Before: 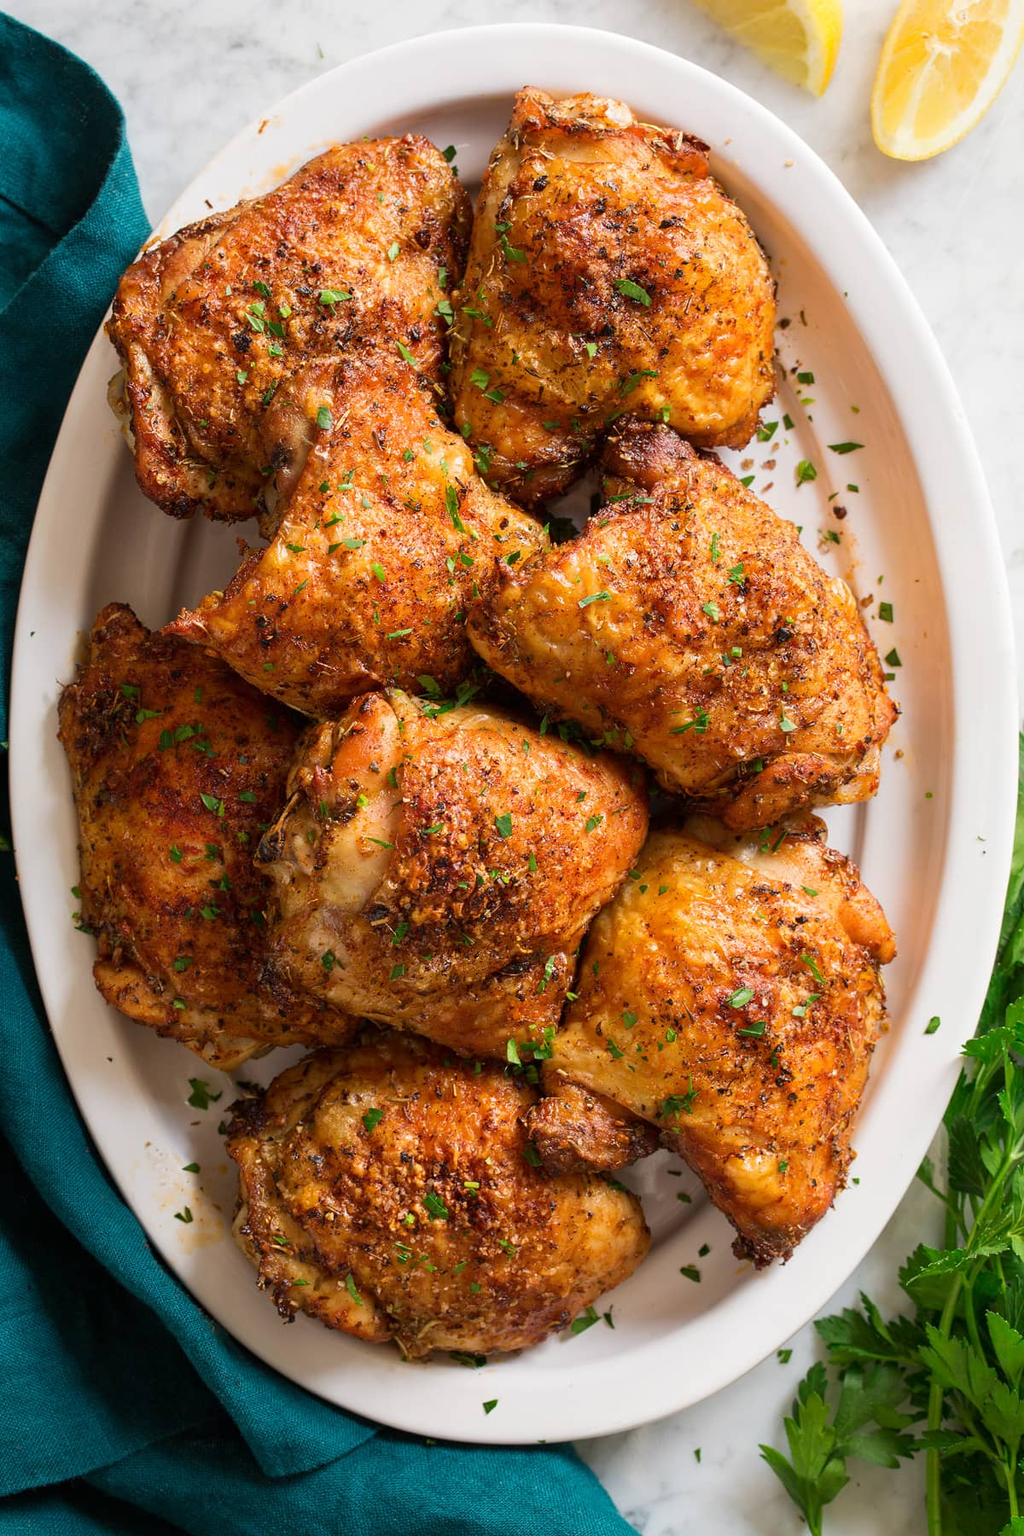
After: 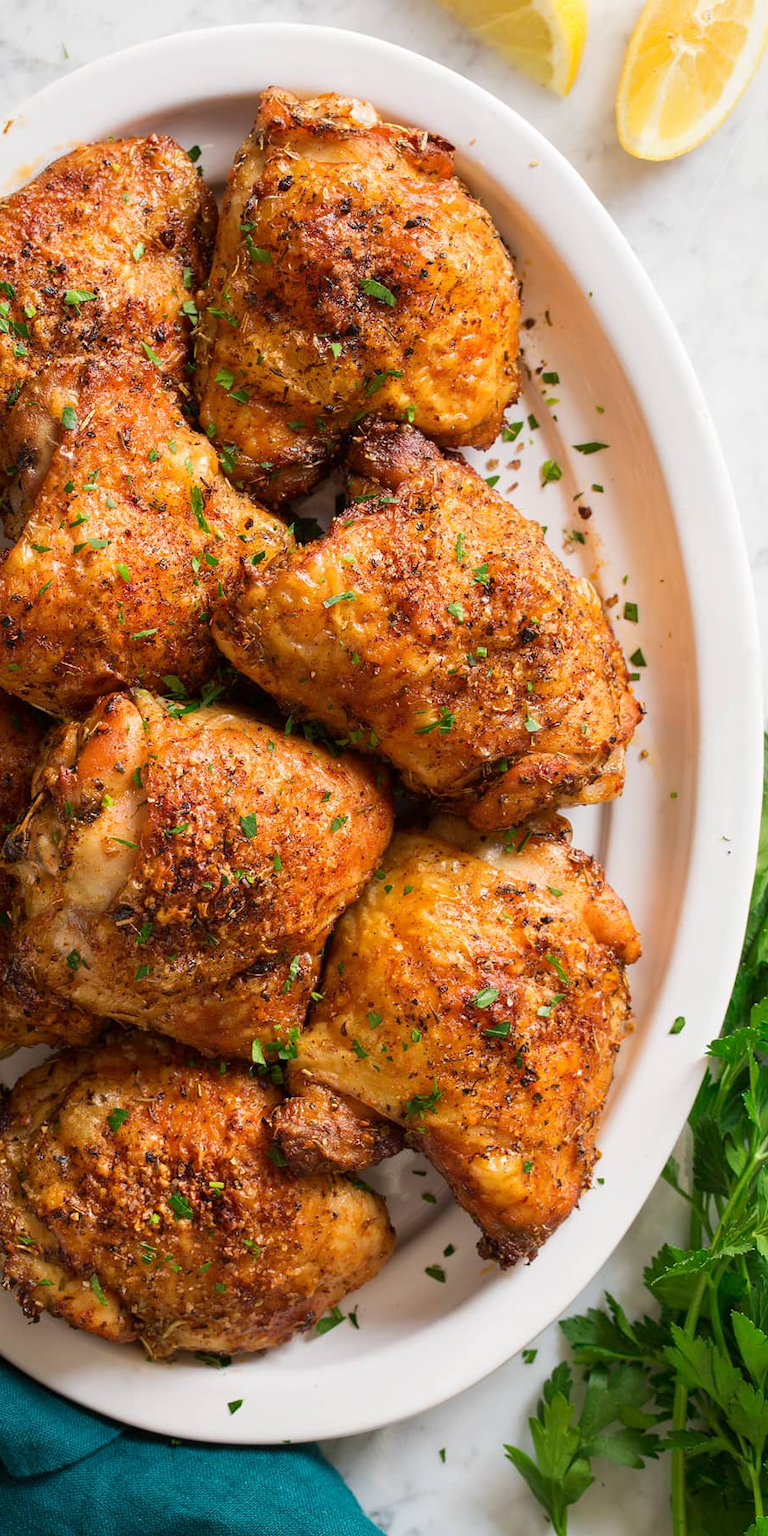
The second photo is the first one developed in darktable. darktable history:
crop and rotate: left 24.994%
